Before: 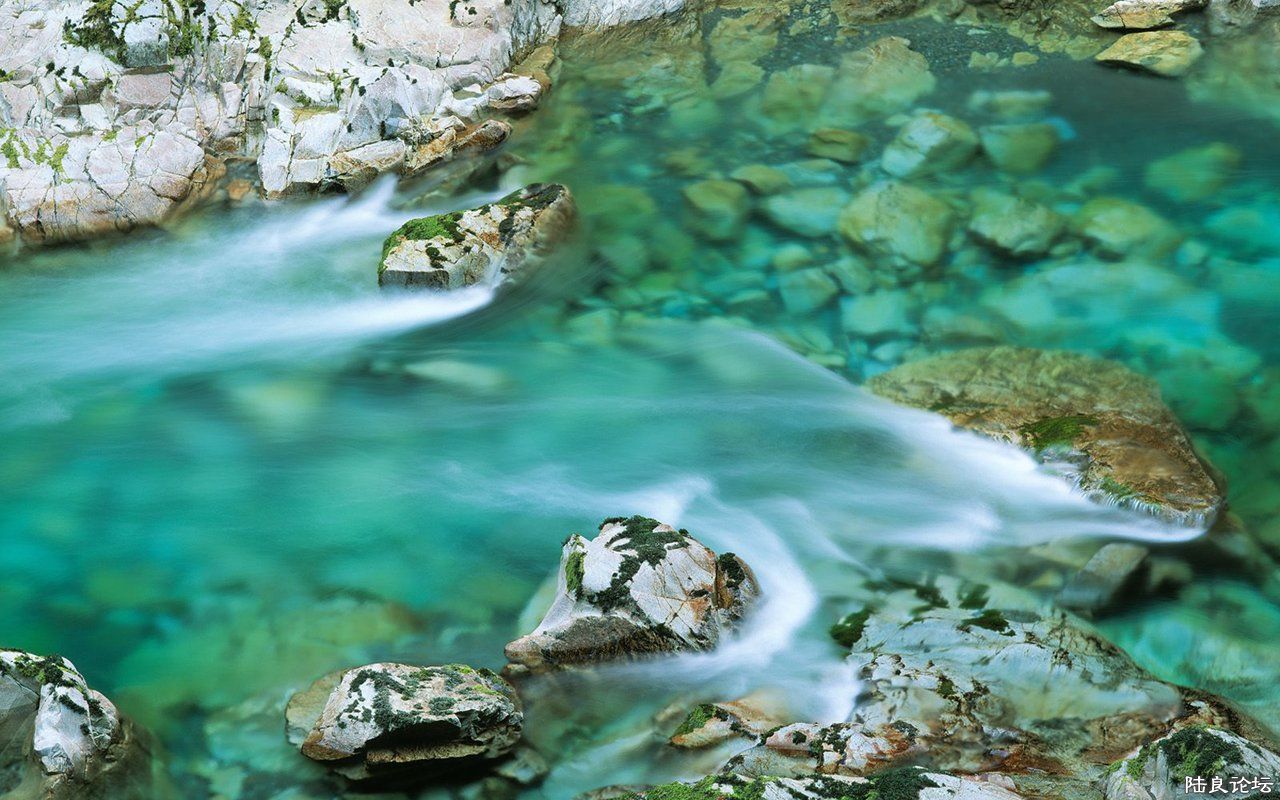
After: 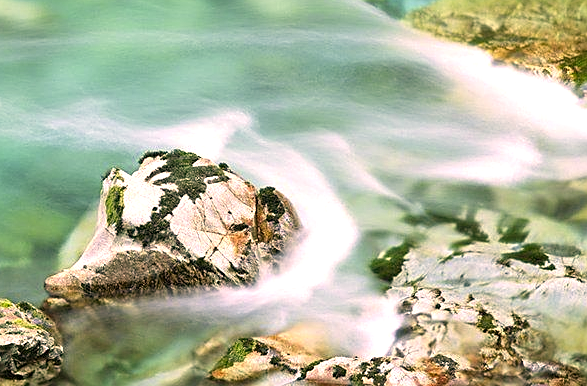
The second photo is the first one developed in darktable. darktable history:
crop: left 35.976%, top 45.819%, right 18.162%, bottom 5.807%
sharpen: on, module defaults
exposure: black level correction 0, exposure 0.7 EV, compensate exposure bias true, compensate highlight preservation false
color correction: highlights a* 21.88, highlights b* 22.25
